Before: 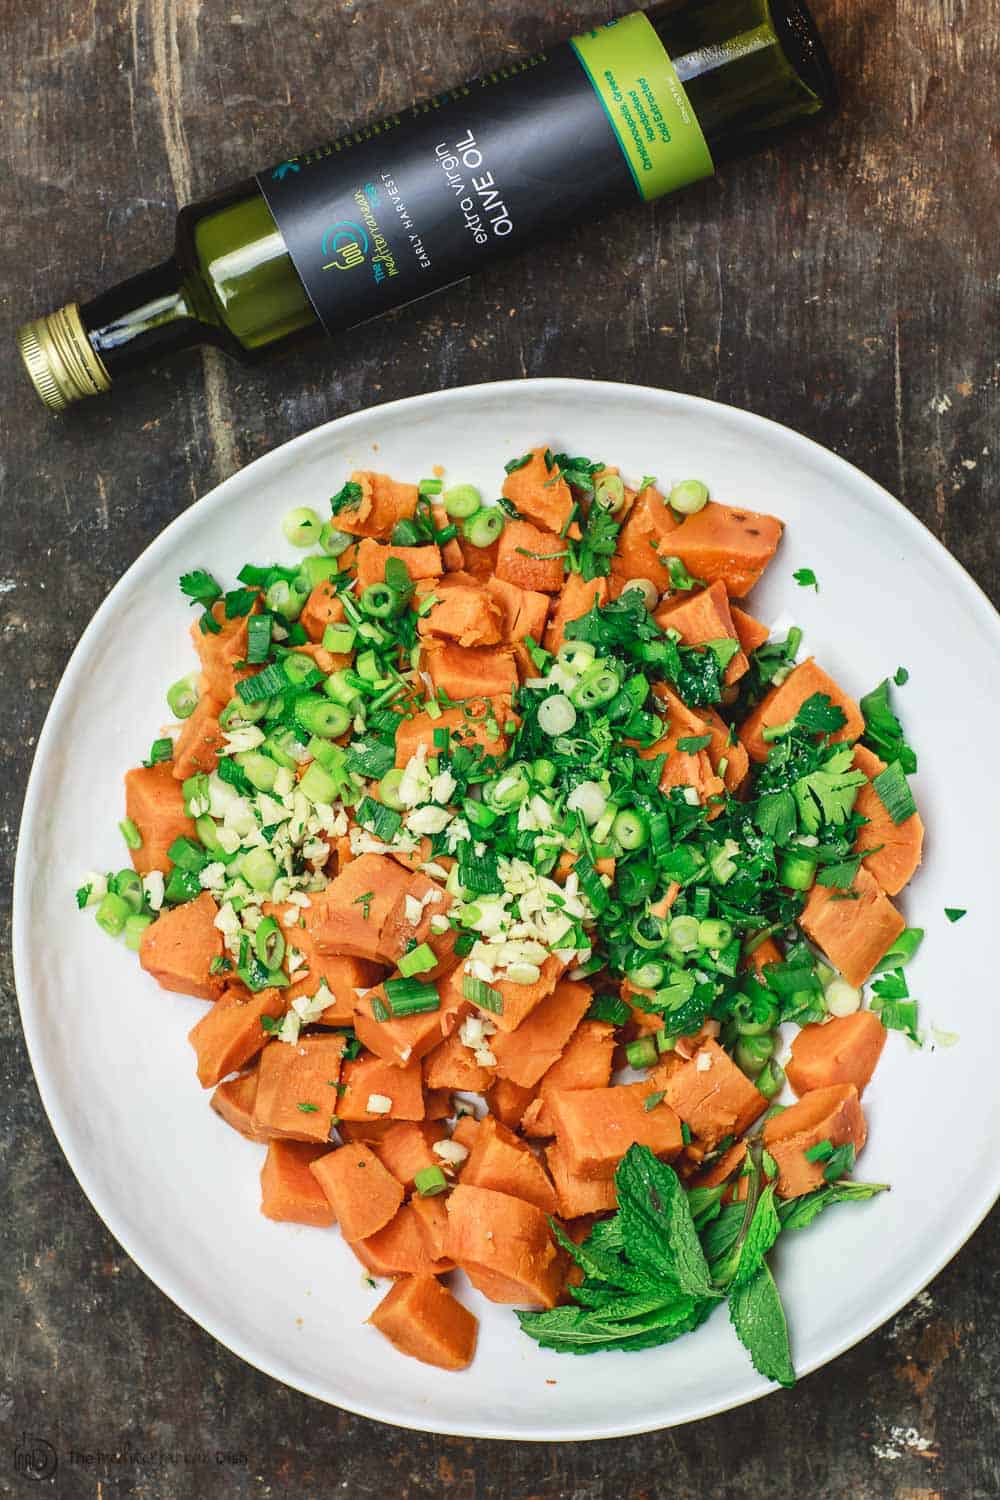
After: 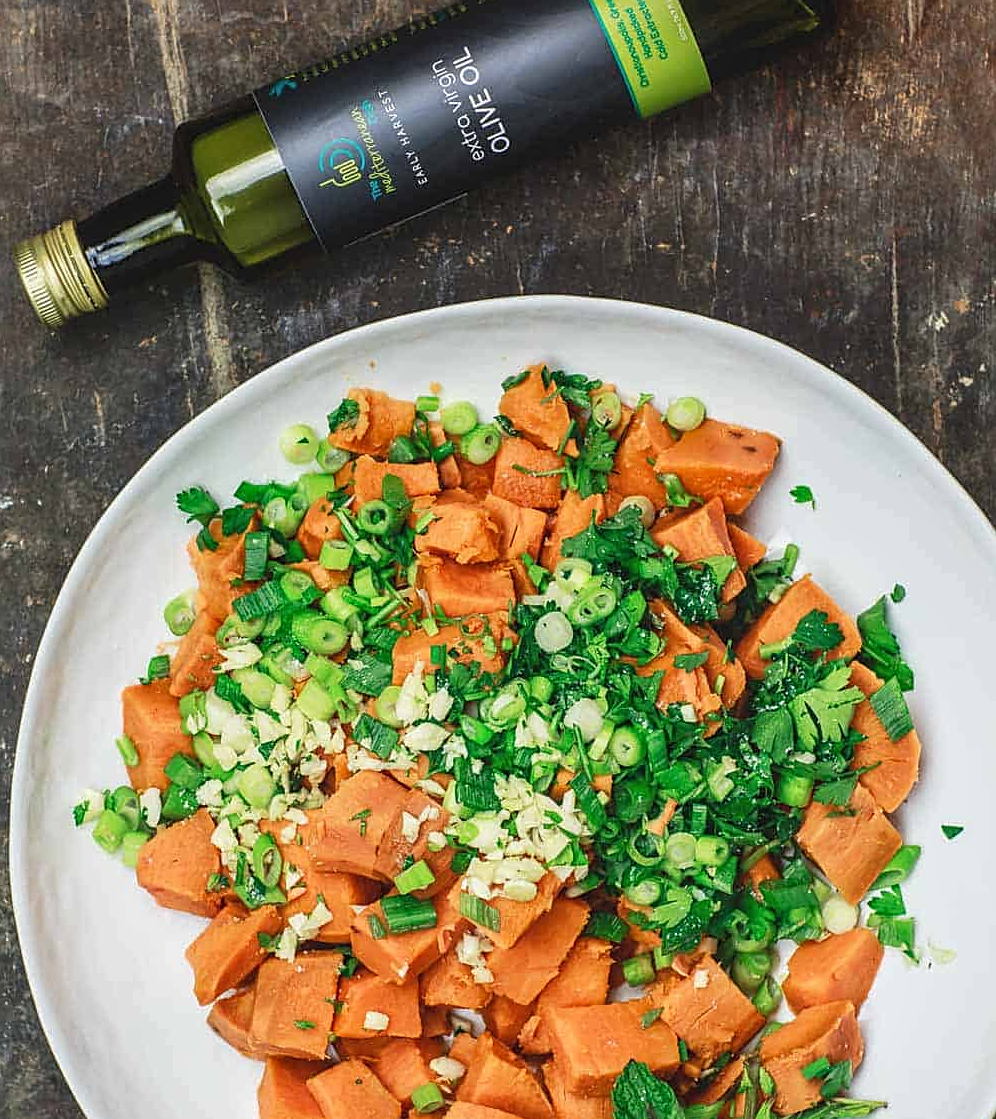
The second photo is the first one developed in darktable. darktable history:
crop: left 0.34%, top 5.563%, bottom 19.831%
local contrast: detail 110%
sharpen: on, module defaults
